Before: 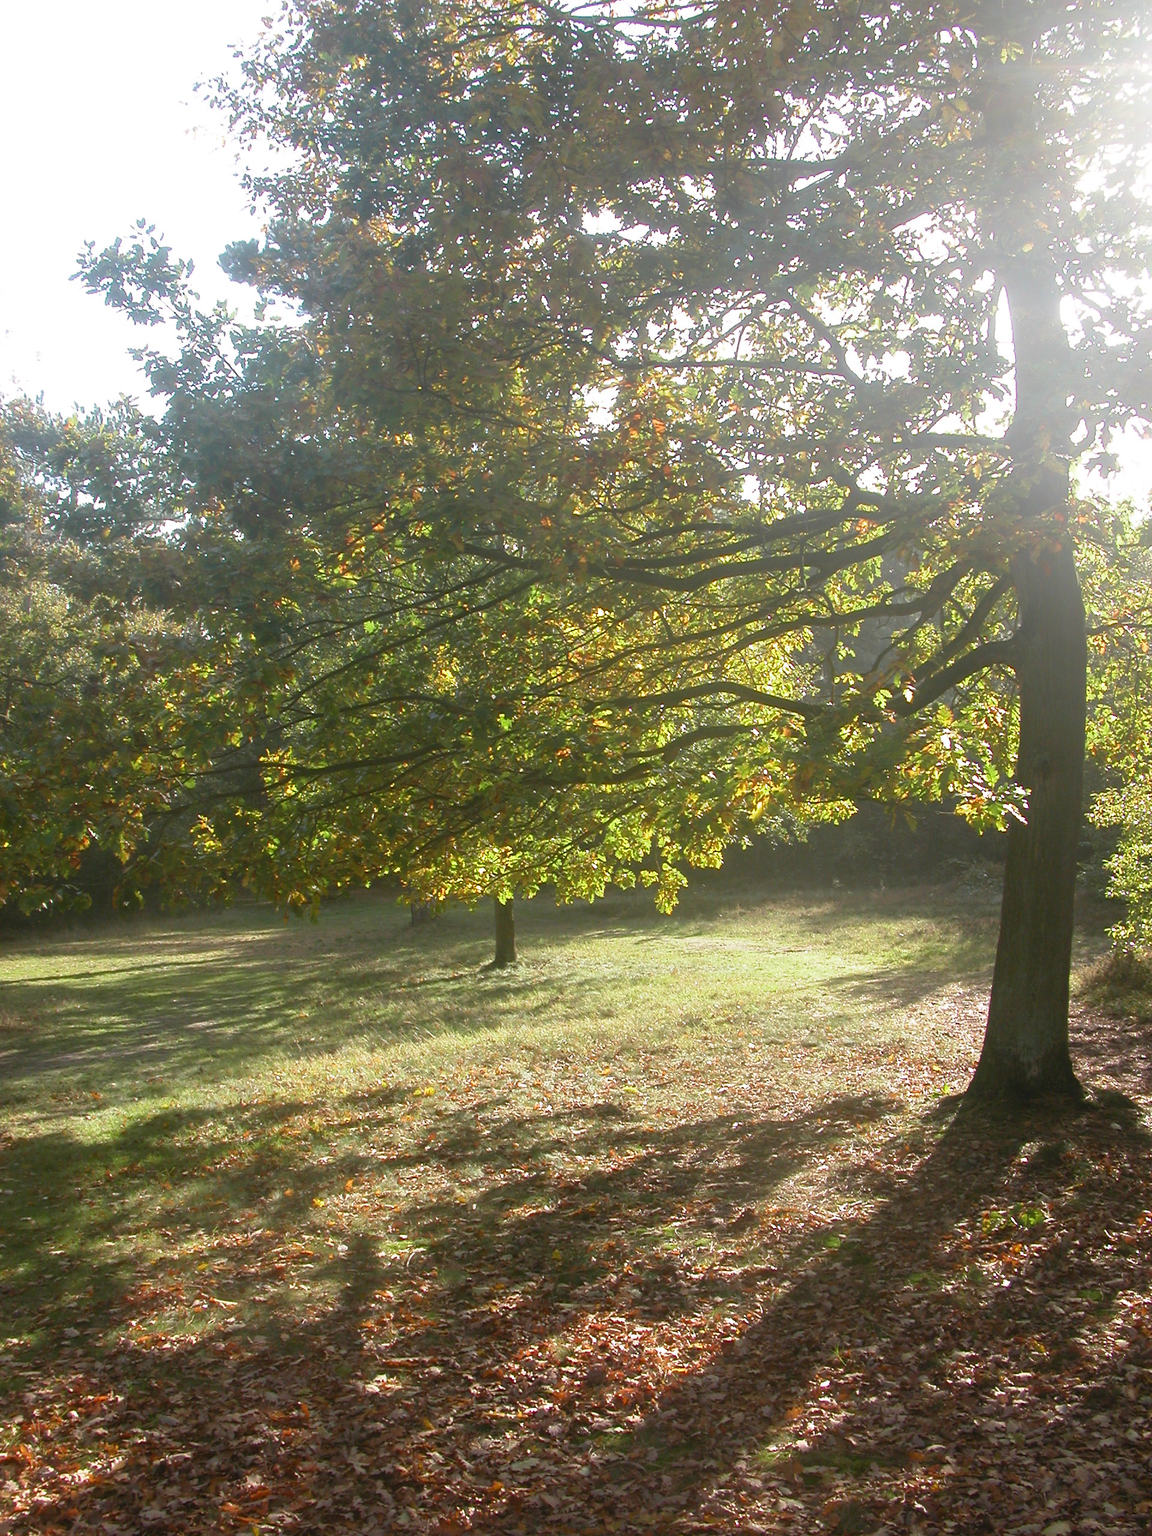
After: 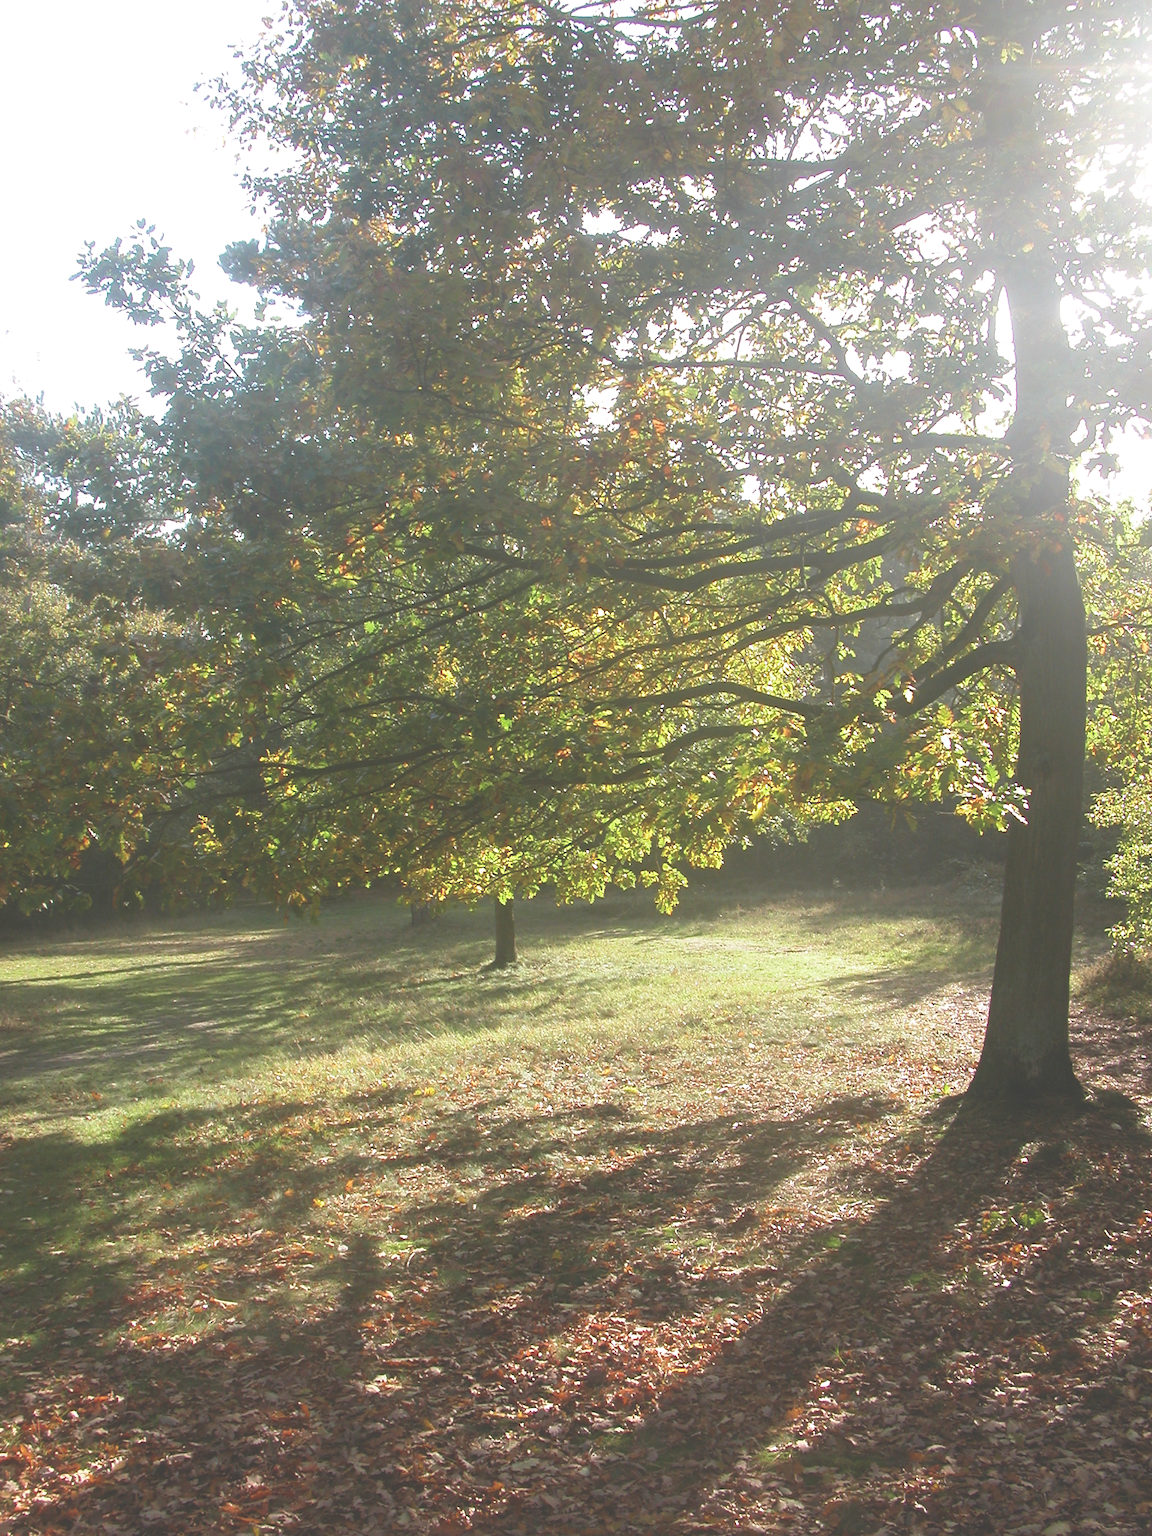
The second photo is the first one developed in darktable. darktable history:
tone equalizer: edges refinement/feathering 500, mask exposure compensation -1.57 EV, preserve details no
exposure: black level correction -0.04, exposure 0.061 EV, compensate exposure bias true, compensate highlight preservation false
